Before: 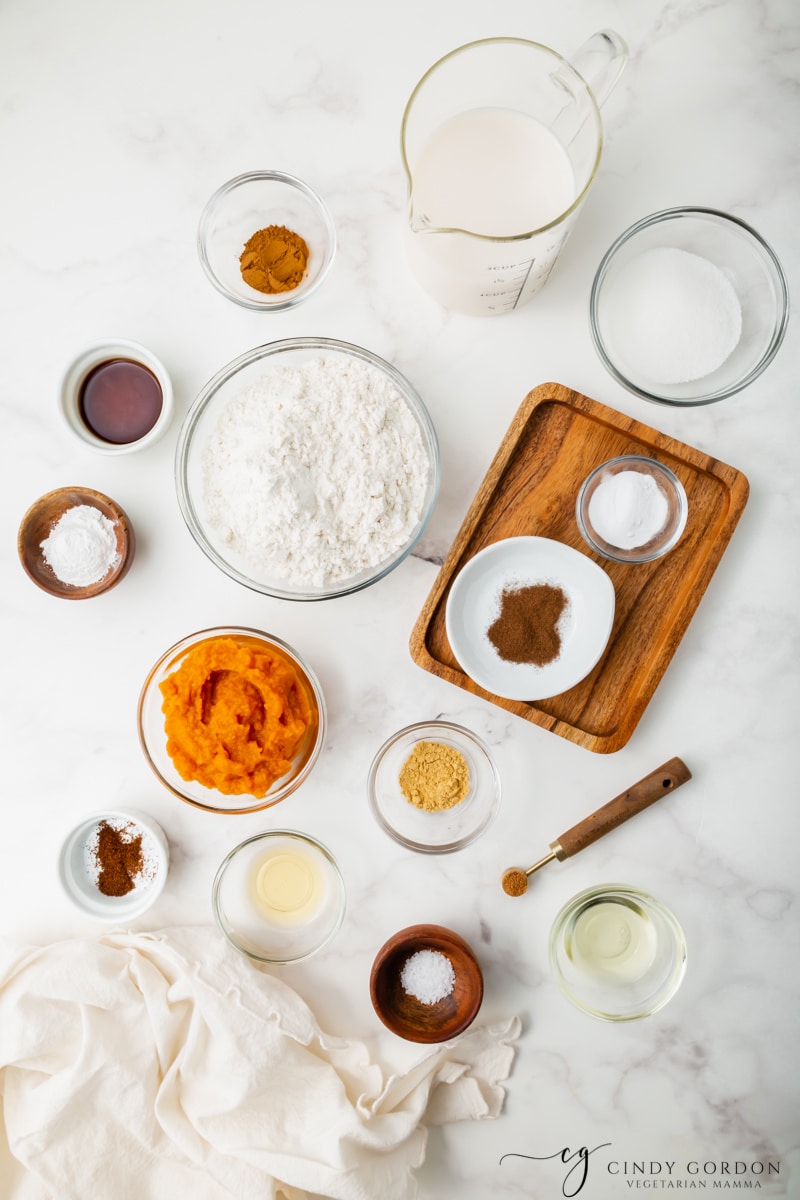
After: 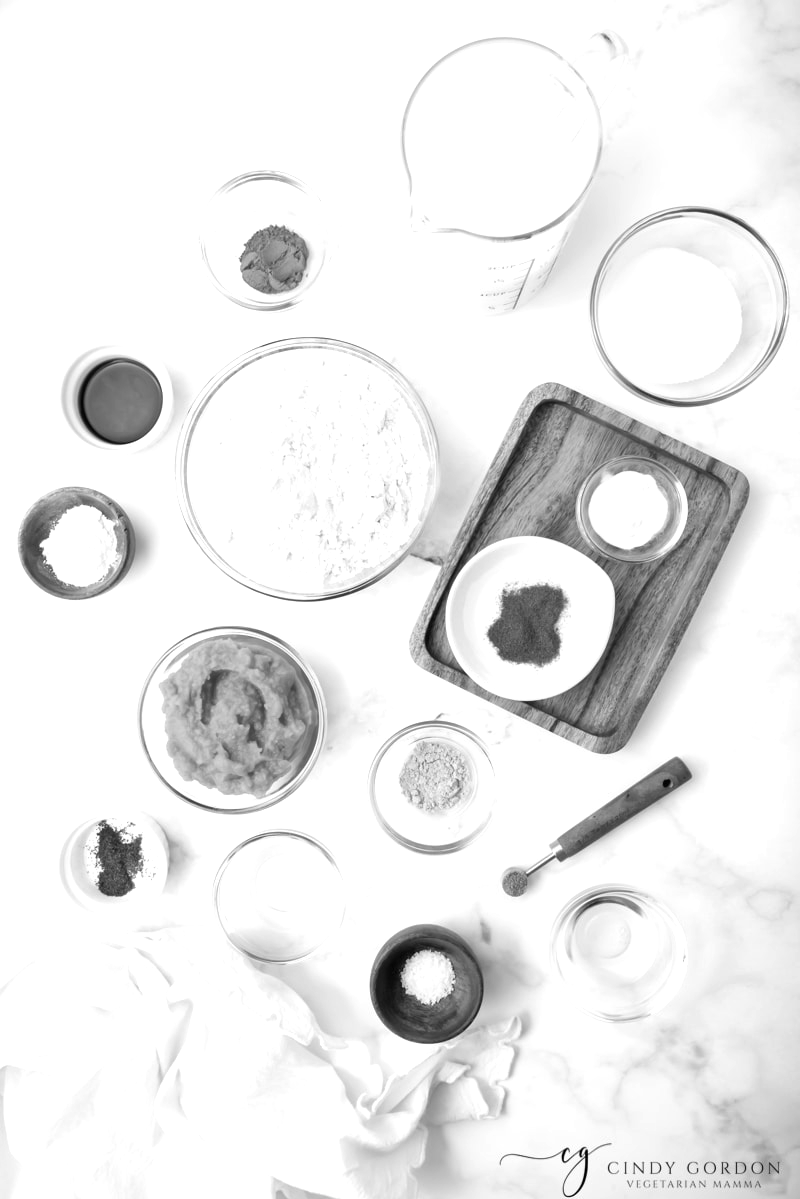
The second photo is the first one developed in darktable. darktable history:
monochrome: on, module defaults
exposure: exposure 0.566 EV, compensate highlight preservation false
color correction: highlights a* 10.32, highlights b* 14.66, shadows a* -9.59, shadows b* -15.02
crop: bottom 0.071%
